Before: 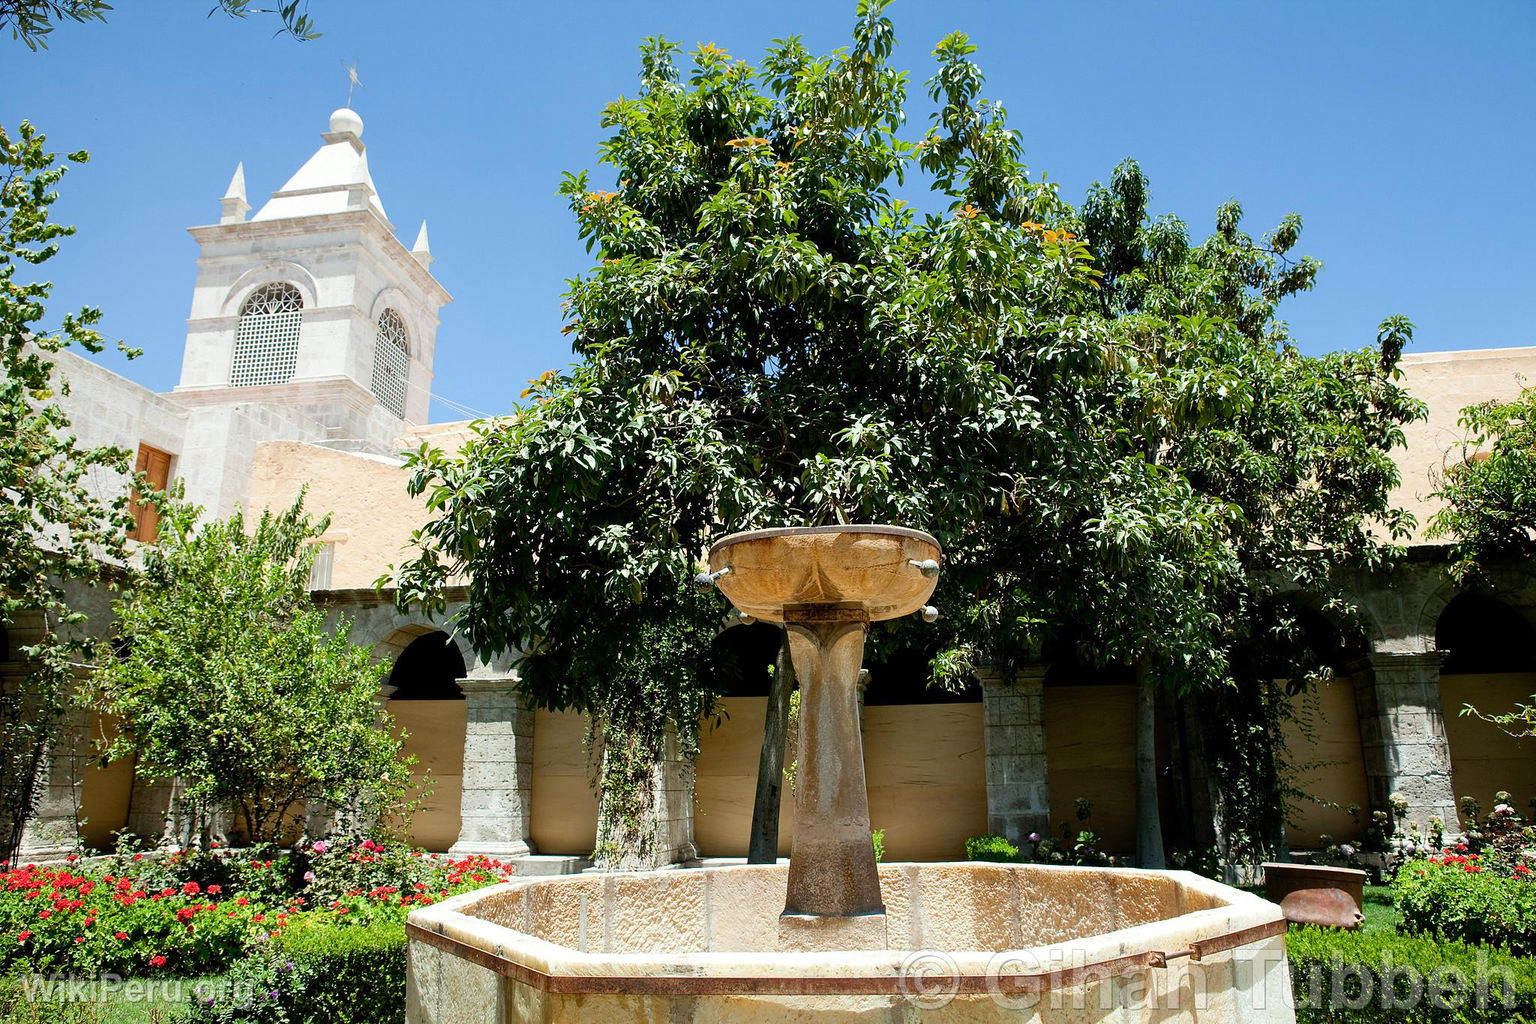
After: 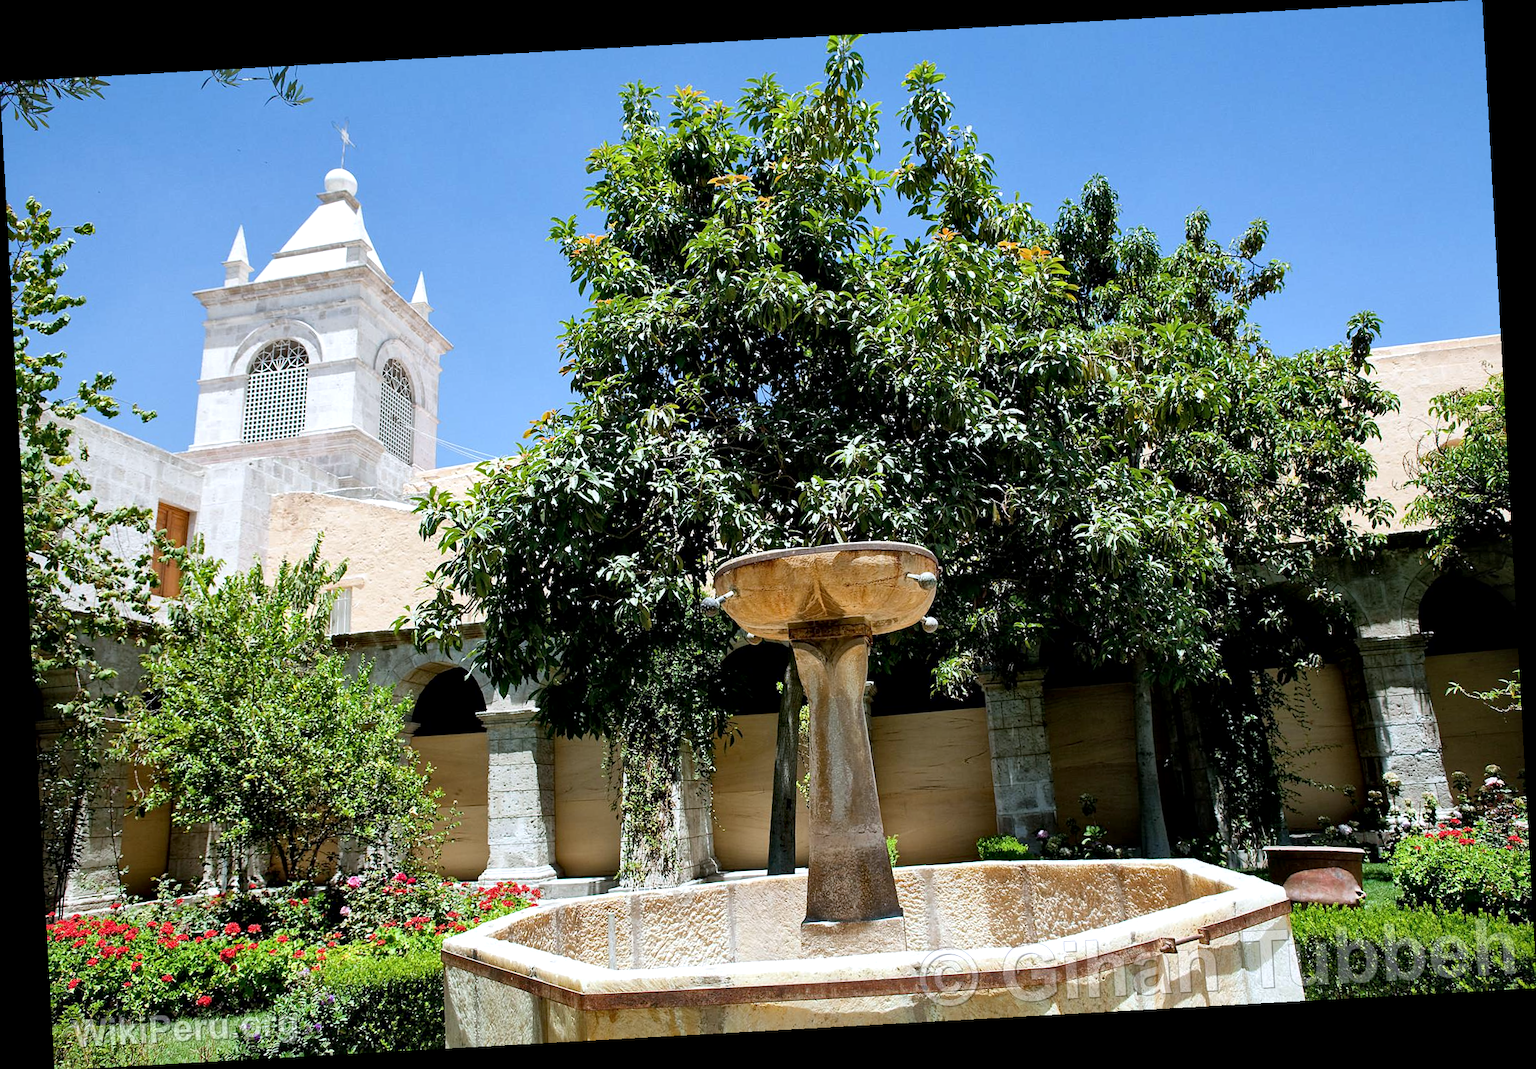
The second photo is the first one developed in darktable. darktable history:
white balance: red 0.984, blue 1.059
rotate and perspective: rotation -3.18°, automatic cropping off
color correction: highlights a* 0.003, highlights b* -0.283
local contrast: mode bilateral grid, contrast 20, coarseness 50, detail 150%, midtone range 0.2
